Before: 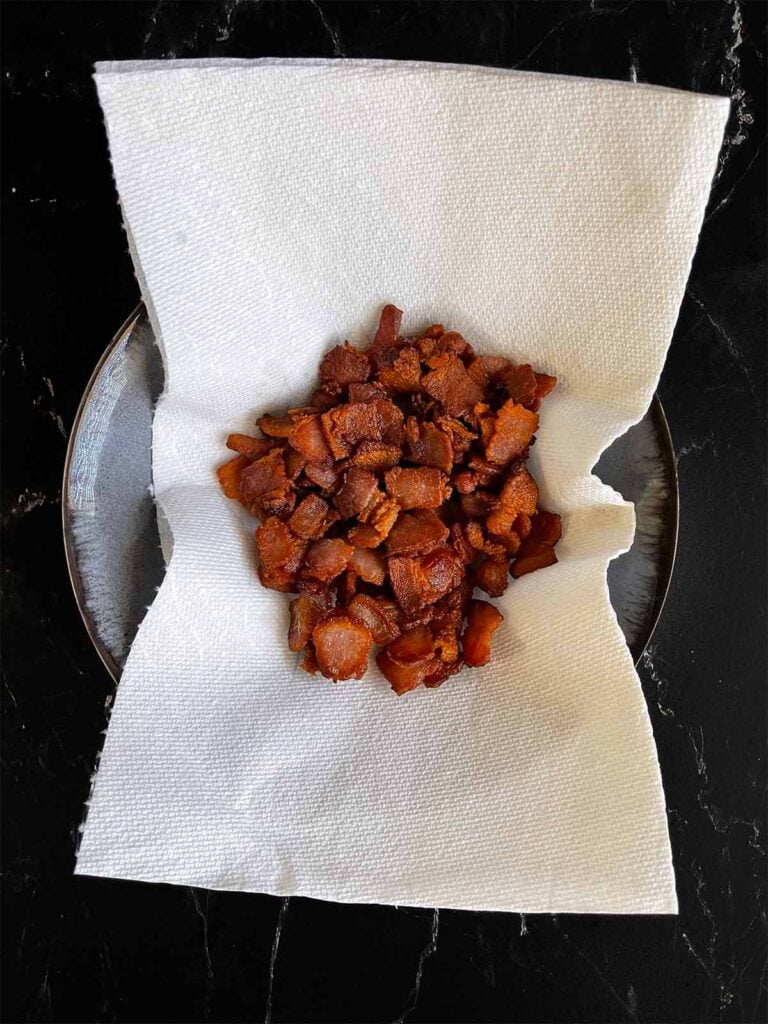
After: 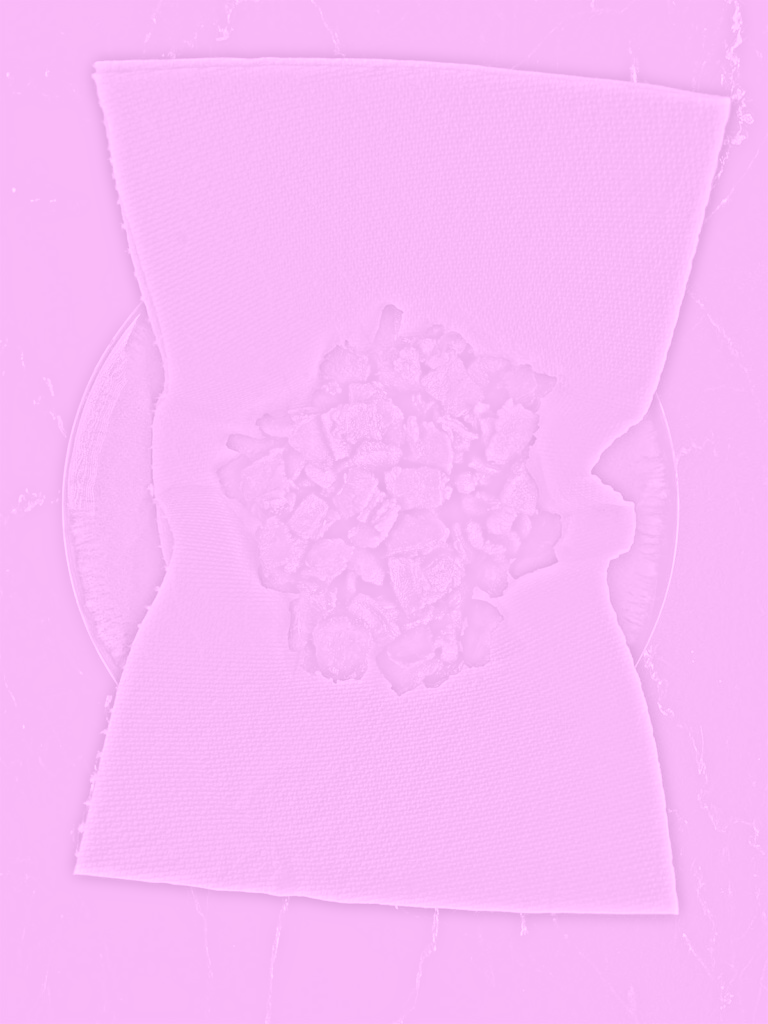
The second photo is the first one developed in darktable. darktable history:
contrast brightness saturation: contrast 0.08, saturation 0.2
tone equalizer: on, module defaults
colorize: hue 331.2°, saturation 69%, source mix 30.28%, lightness 69.02%, version 1
highpass: sharpness 25.84%, contrast boost 14.94%
